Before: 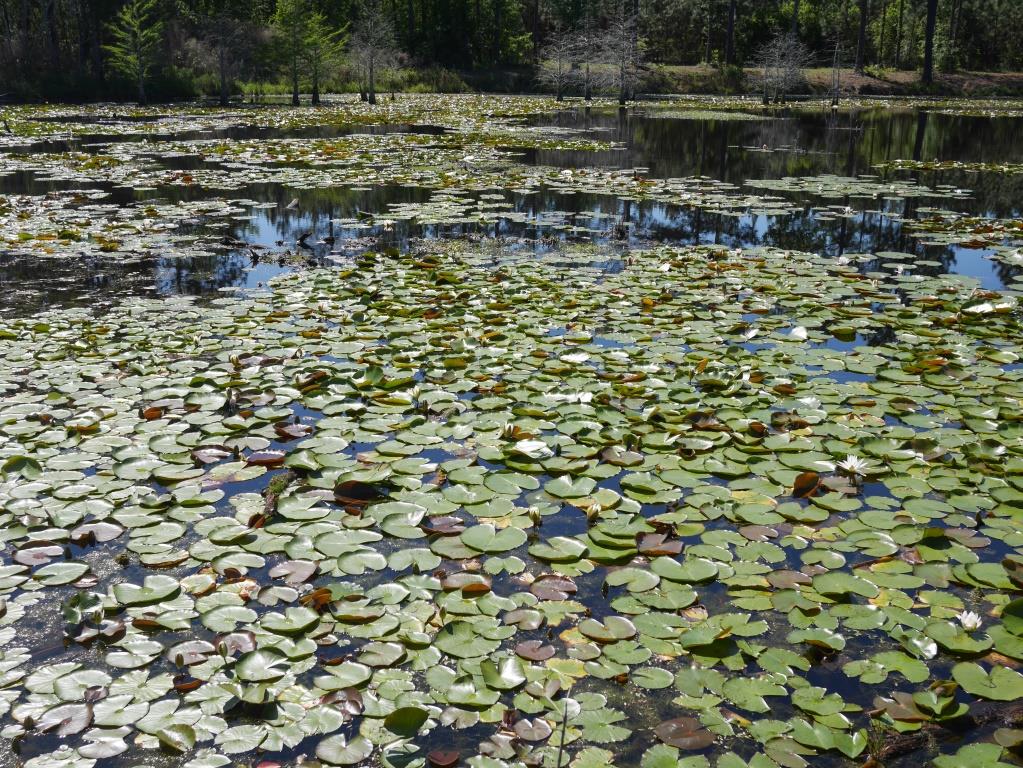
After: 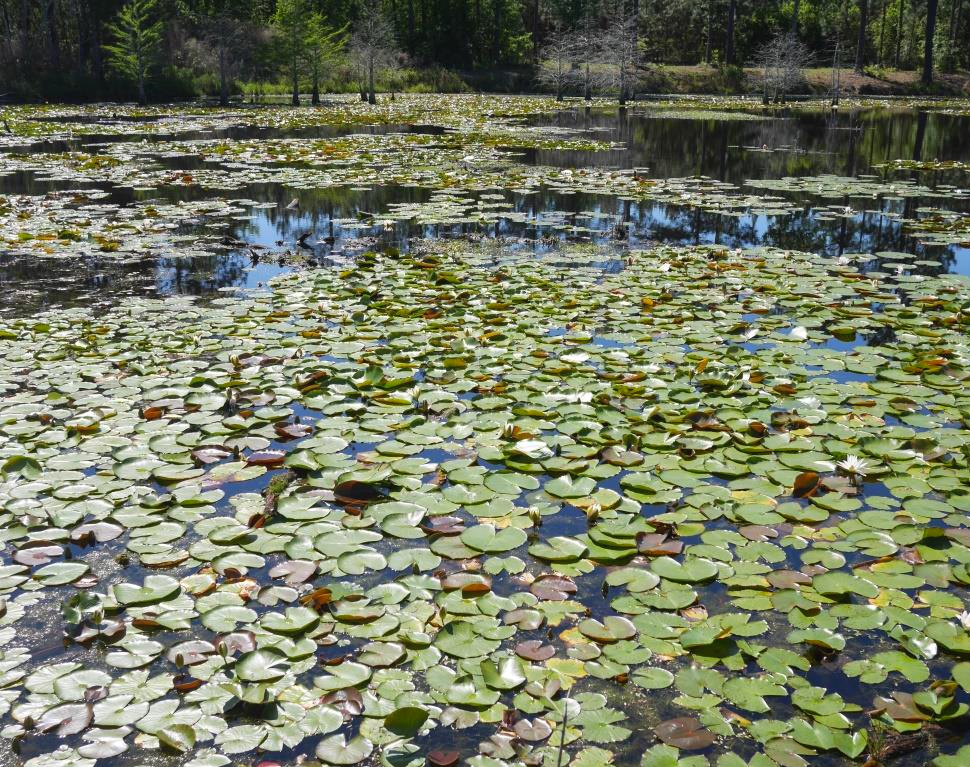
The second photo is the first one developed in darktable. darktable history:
crop and rotate: right 5.167%
contrast brightness saturation: contrast 0.07, brightness 0.08, saturation 0.18
shadows and highlights: shadows 4.1, highlights -17.6, soften with gaussian
